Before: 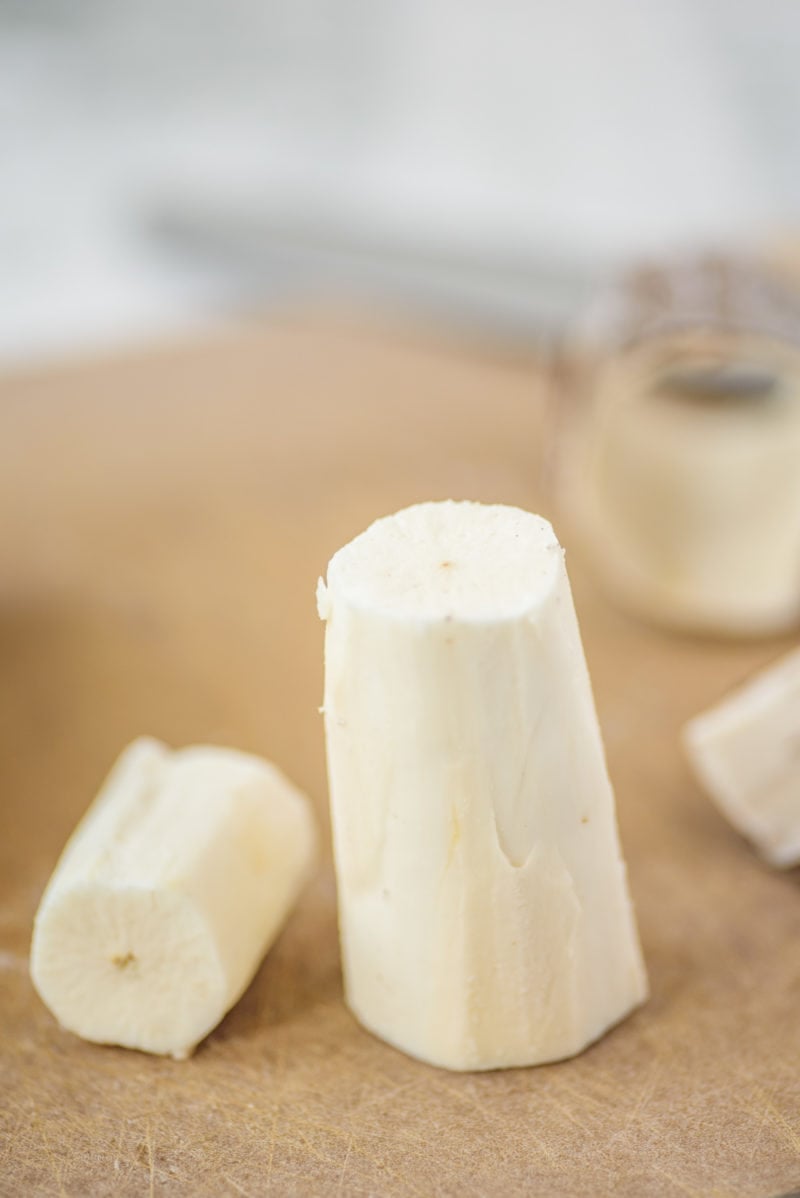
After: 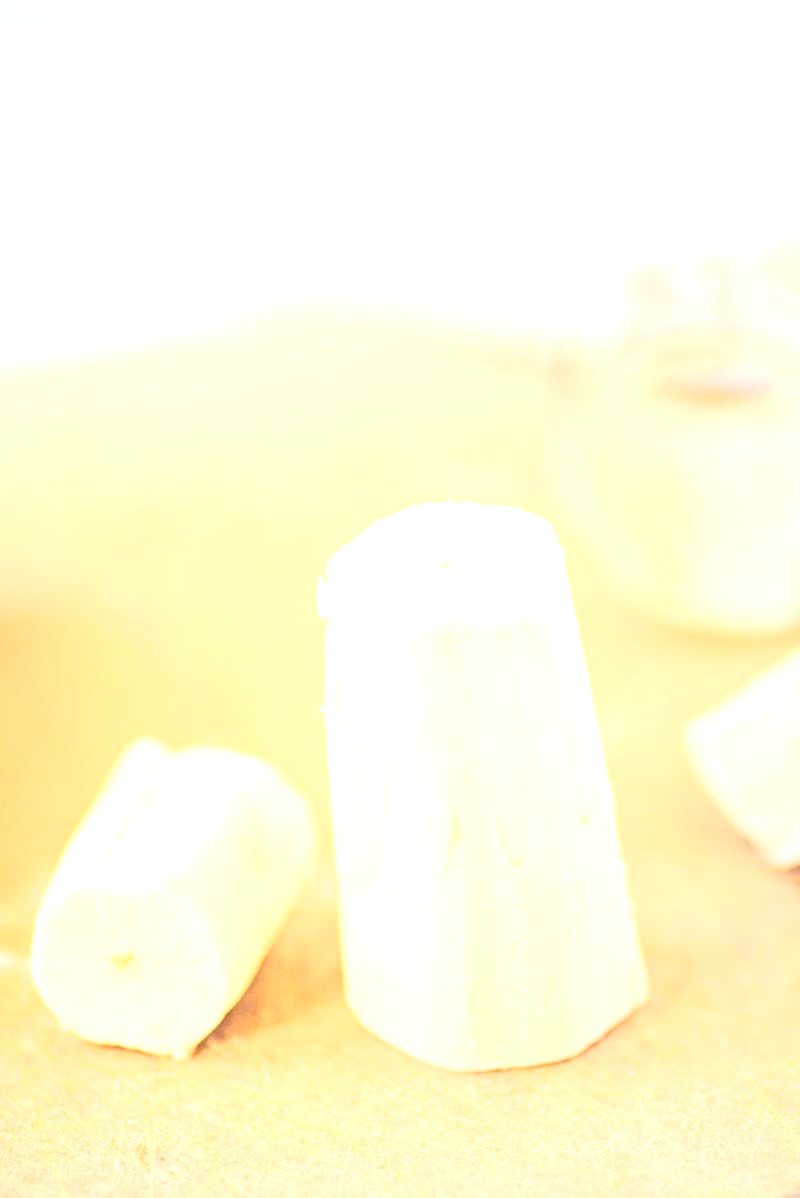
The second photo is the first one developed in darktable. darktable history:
base curve: curves: ch0 [(0, 0) (0.028, 0.03) (0.121, 0.232) (0.46, 0.748) (0.859, 0.968) (1, 1)]
exposure: black level correction 0, exposure 1.675 EV, compensate exposure bias true, compensate highlight preservation false
